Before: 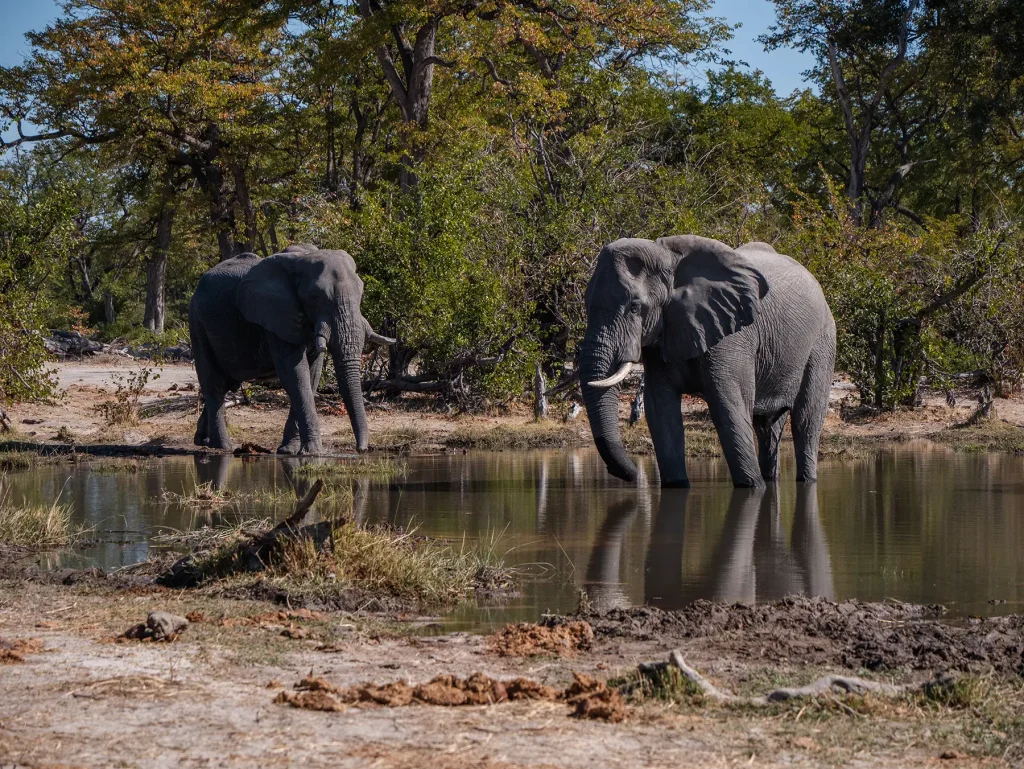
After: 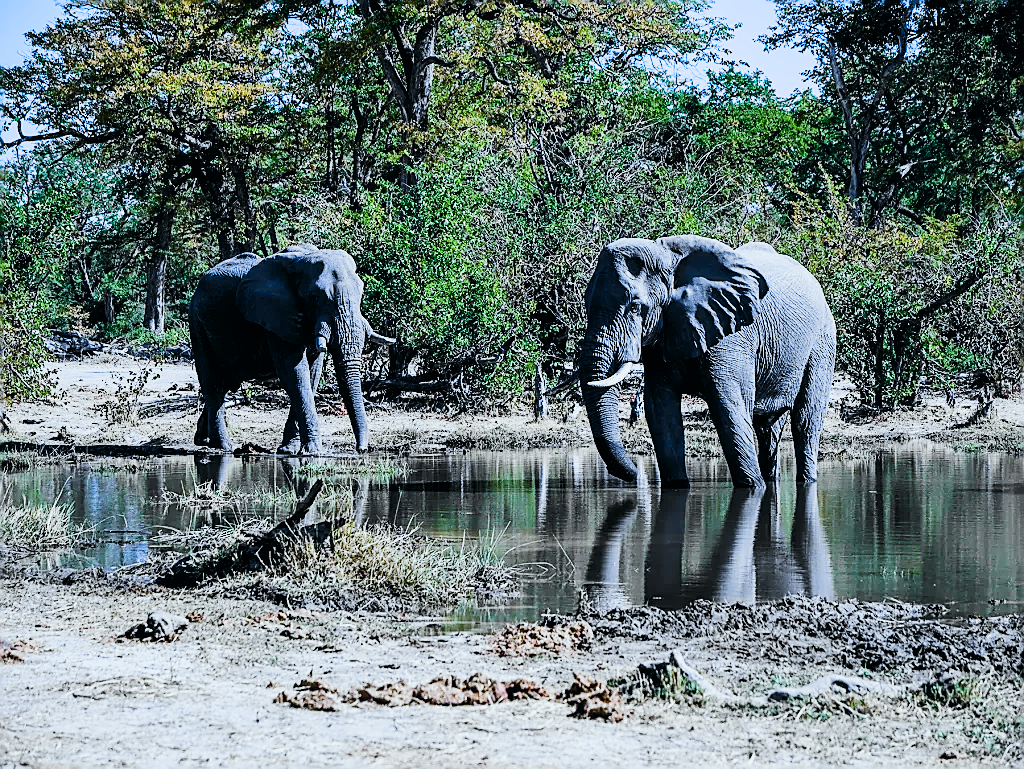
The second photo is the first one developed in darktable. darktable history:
exposure: exposure 1.061 EV, compensate highlight preservation false
color balance rgb: shadows lift › chroma 1%, shadows lift › hue 113°, highlights gain › chroma 0.2%, highlights gain › hue 333°, perceptual saturation grading › global saturation 20%, perceptual saturation grading › highlights -50%, perceptual saturation grading › shadows 25%, contrast -10%
color calibration: illuminant custom, x 0.432, y 0.395, temperature 3098 K
filmic rgb: black relative exposure -5 EV, hardness 2.88, contrast 1.4, highlights saturation mix -30%
white balance: emerald 1
tone curve: curves: ch0 [(0, 0) (0.071, 0.06) (0.253, 0.242) (0.437, 0.498) (0.55, 0.644) (0.657, 0.749) (0.823, 0.876) (1, 0.99)]; ch1 [(0, 0) (0.346, 0.307) (0.408, 0.369) (0.453, 0.457) (0.476, 0.489) (0.502, 0.493) (0.521, 0.515) (0.537, 0.531) (0.612, 0.641) (0.676, 0.728) (1, 1)]; ch2 [(0, 0) (0.346, 0.34) (0.434, 0.46) (0.485, 0.494) (0.5, 0.494) (0.511, 0.504) (0.537, 0.551) (0.579, 0.599) (0.625, 0.686) (1, 1)], color space Lab, independent channels, preserve colors none
sharpen: radius 1.4, amount 1.25, threshold 0.7
